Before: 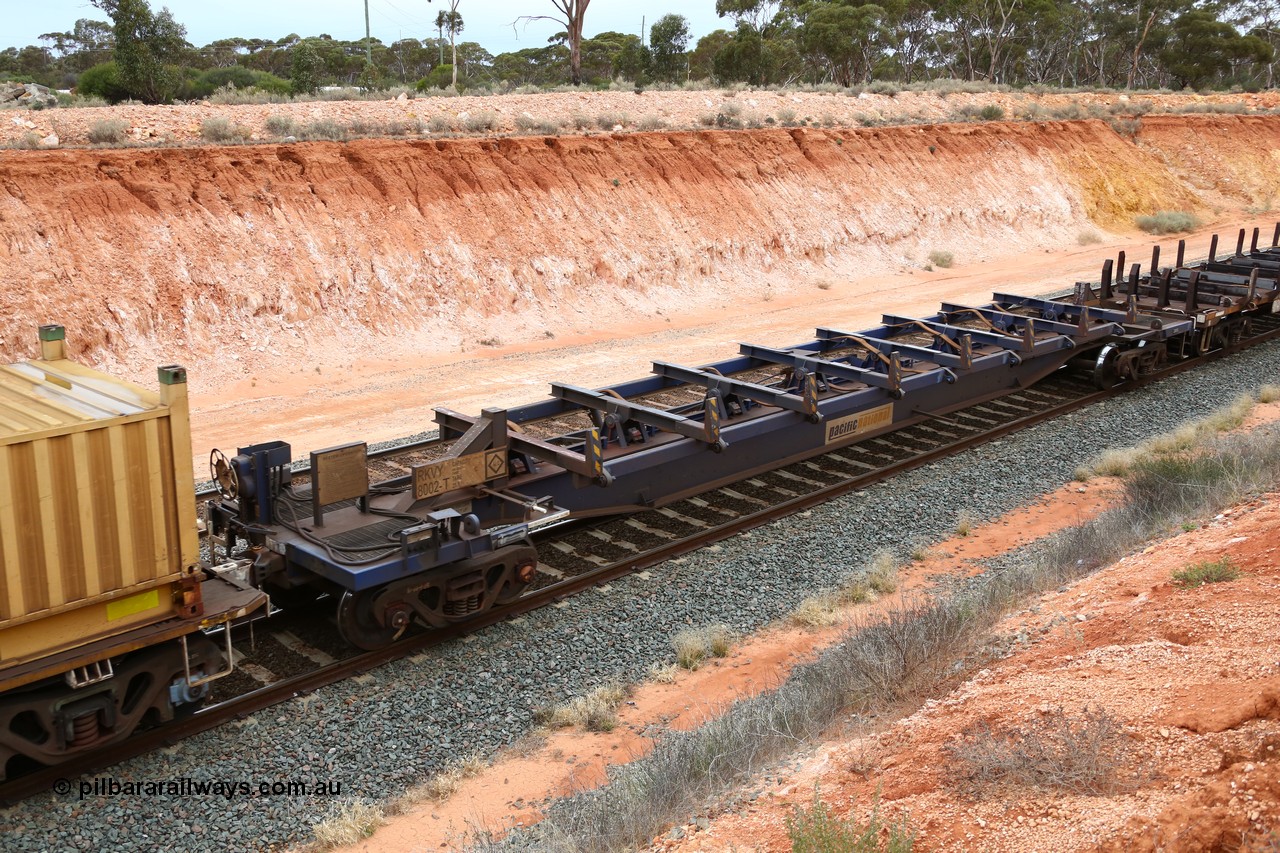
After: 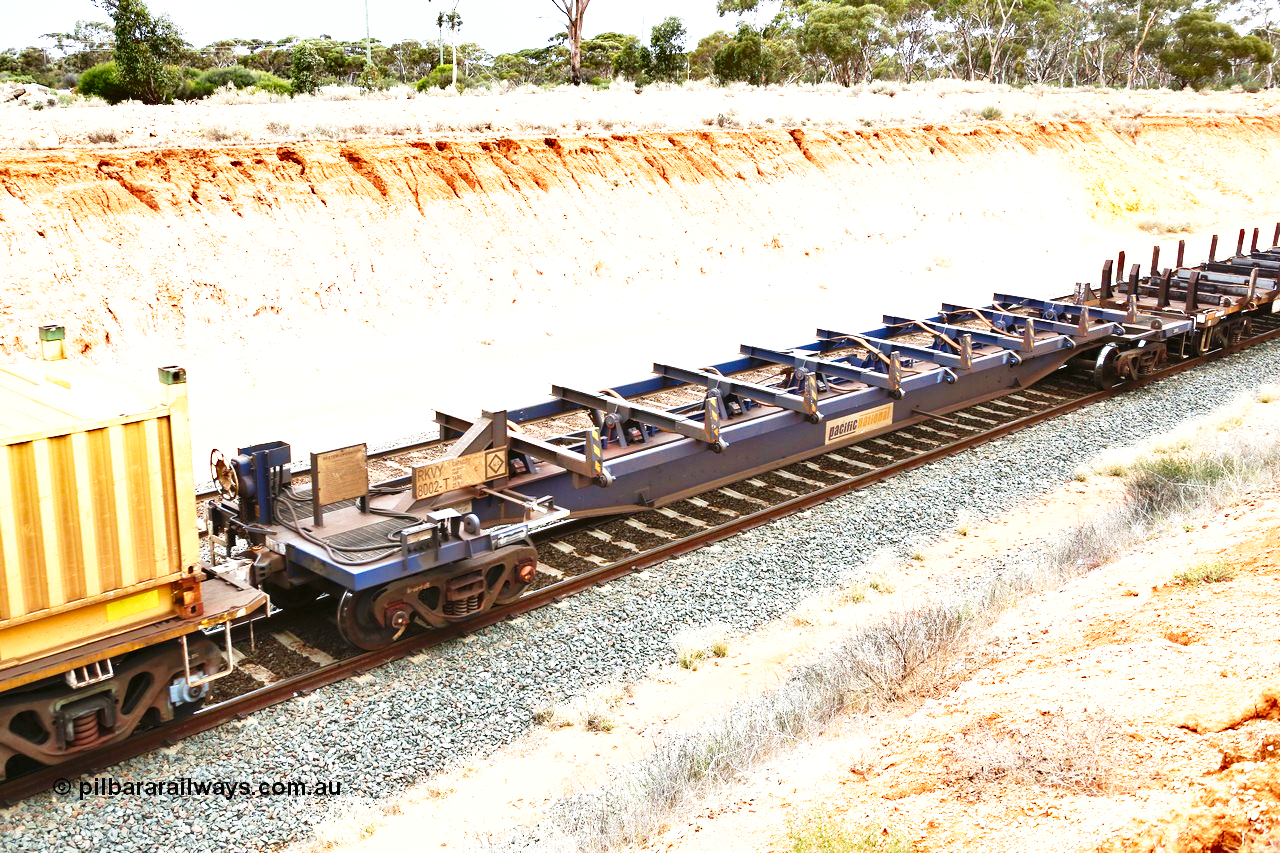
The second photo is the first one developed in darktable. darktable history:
exposure: black level correction 0, exposure 1.905 EV, compensate exposure bias true, compensate highlight preservation false
base curve: curves: ch0 [(0, 0) (0.028, 0.03) (0.121, 0.232) (0.46, 0.748) (0.859, 0.968) (1, 1)], preserve colors none
shadows and highlights: soften with gaussian
